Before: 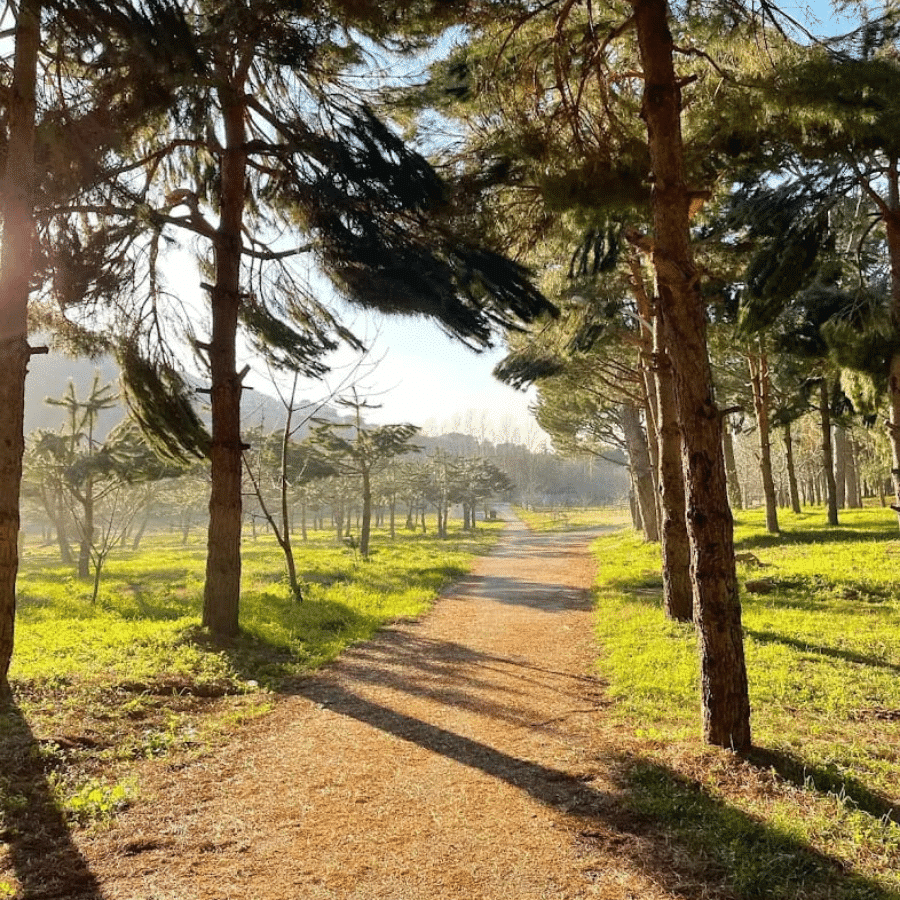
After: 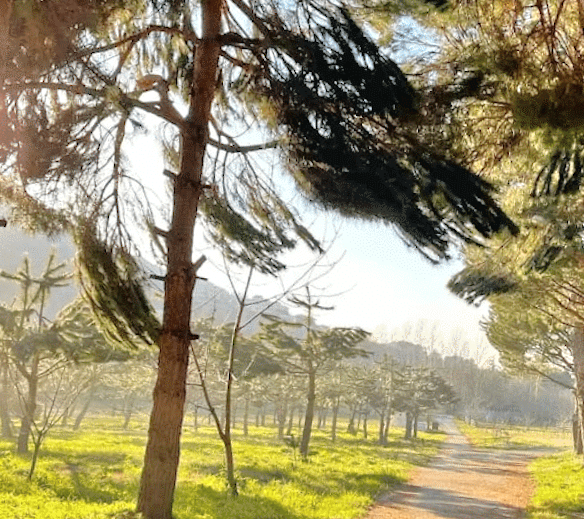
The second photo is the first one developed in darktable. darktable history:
tone equalizer: -7 EV 0.15 EV, -6 EV 0.6 EV, -5 EV 1.15 EV, -4 EV 1.33 EV, -3 EV 1.15 EV, -2 EV 0.6 EV, -1 EV 0.15 EV, mask exposure compensation -0.5 EV
crop and rotate: angle -4.99°, left 2.122%, top 6.945%, right 27.566%, bottom 30.519%
